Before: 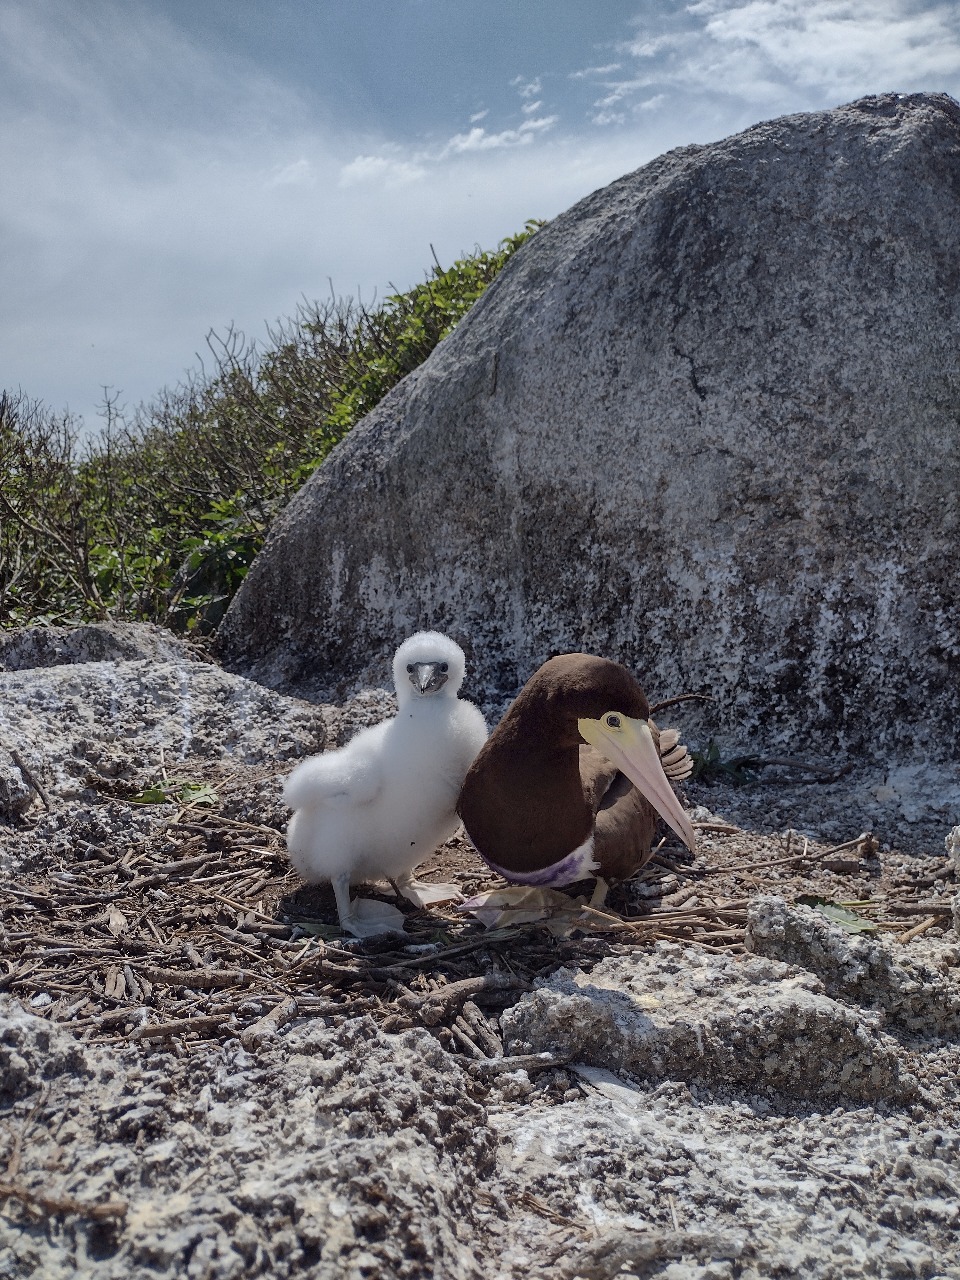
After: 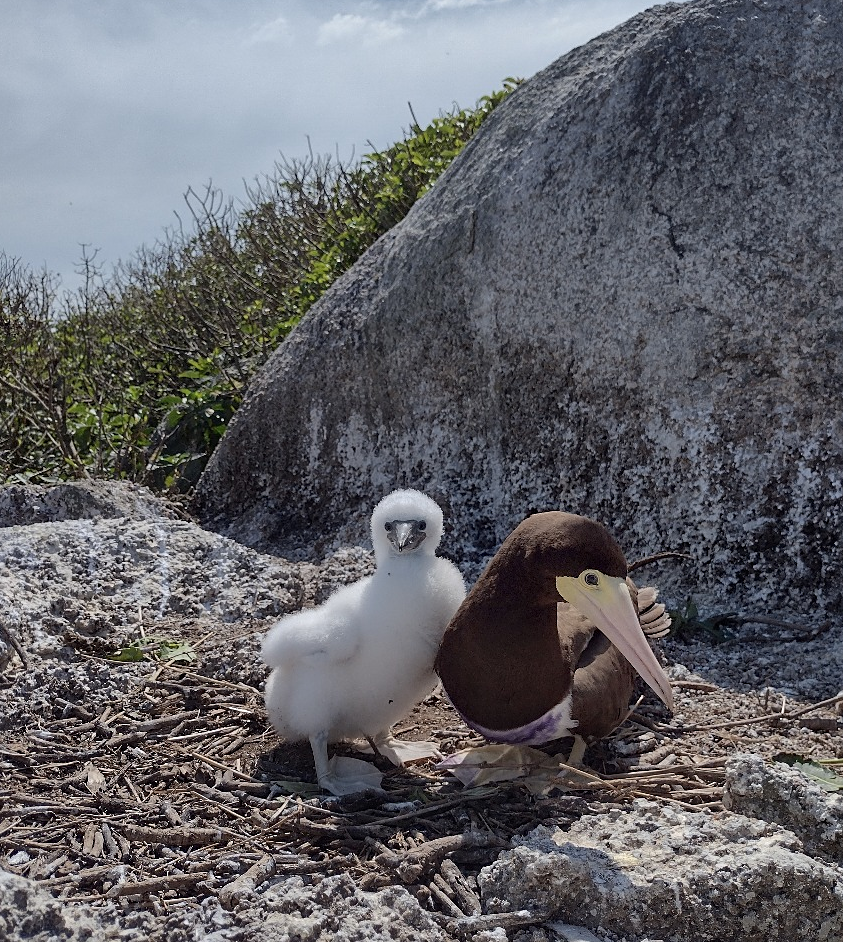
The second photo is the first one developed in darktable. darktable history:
sharpen: amount 0.205
crop and rotate: left 2.342%, top 11.103%, right 9.748%, bottom 15.264%
